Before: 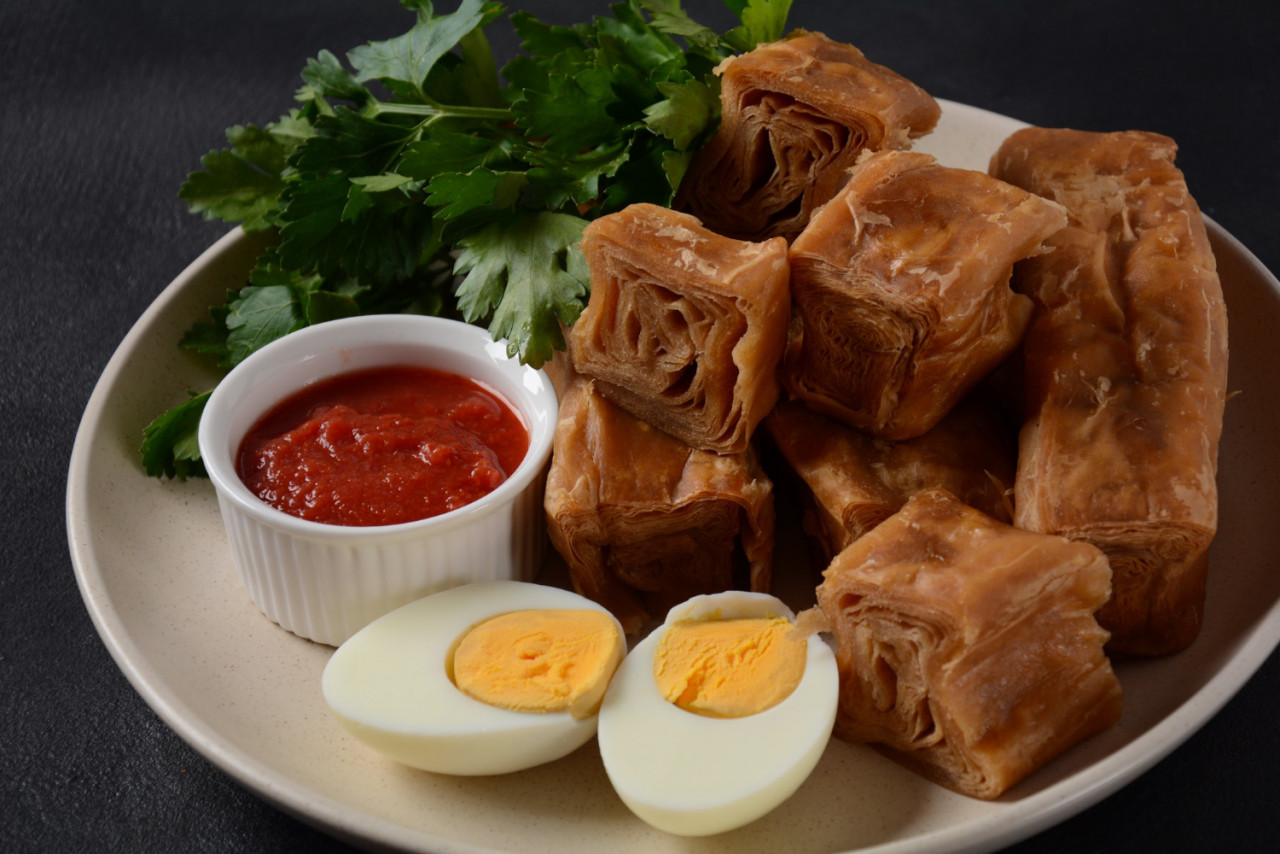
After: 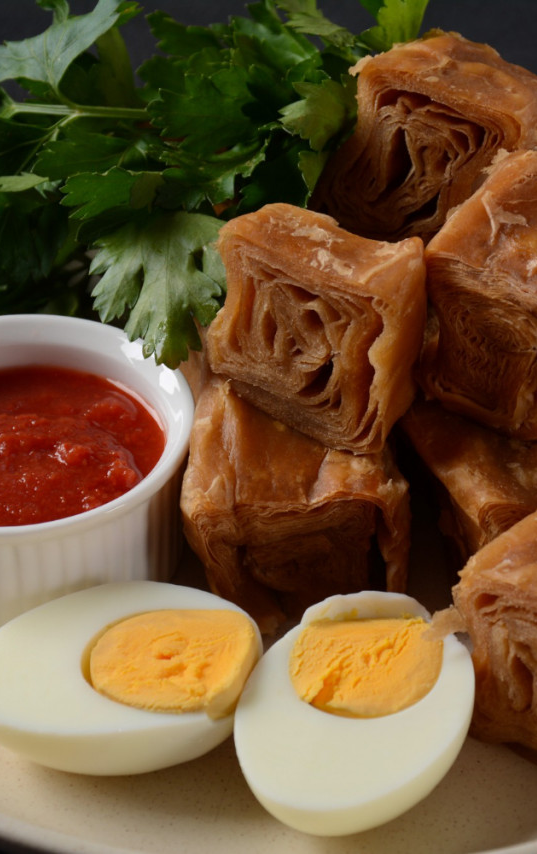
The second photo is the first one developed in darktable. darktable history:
crop: left 28.515%, right 29.525%
